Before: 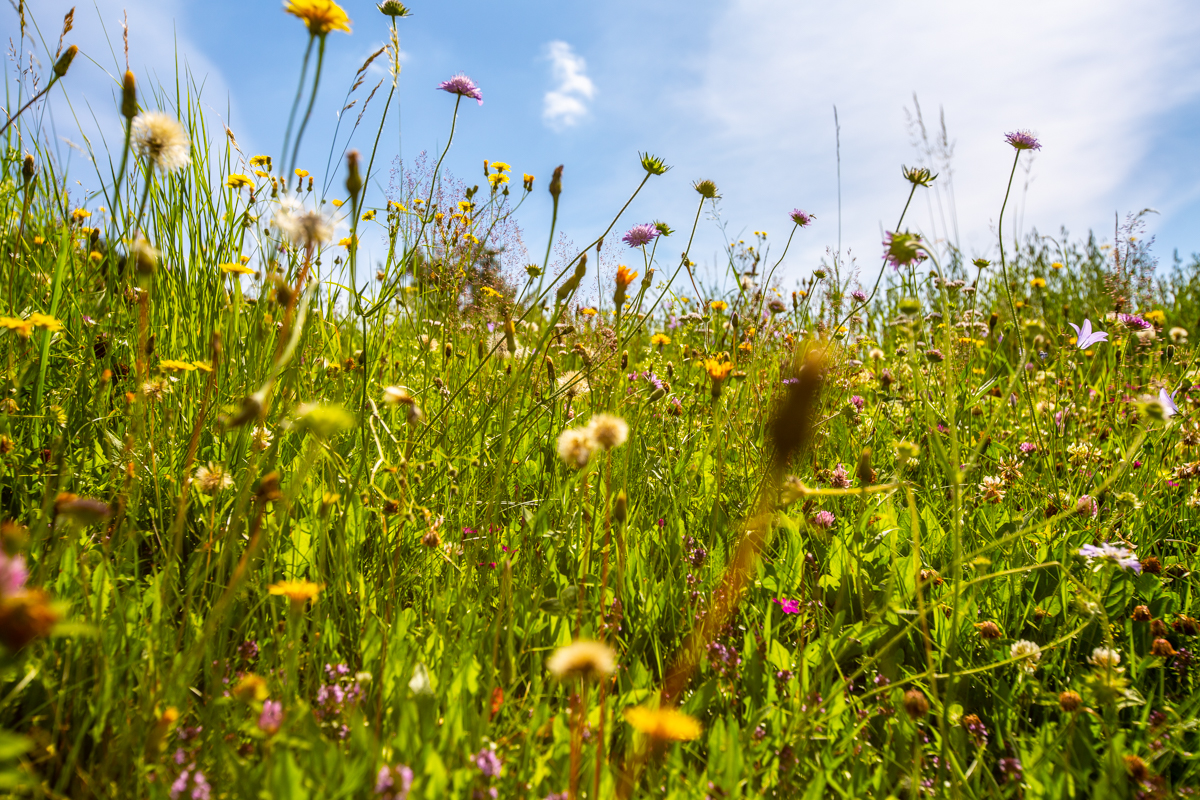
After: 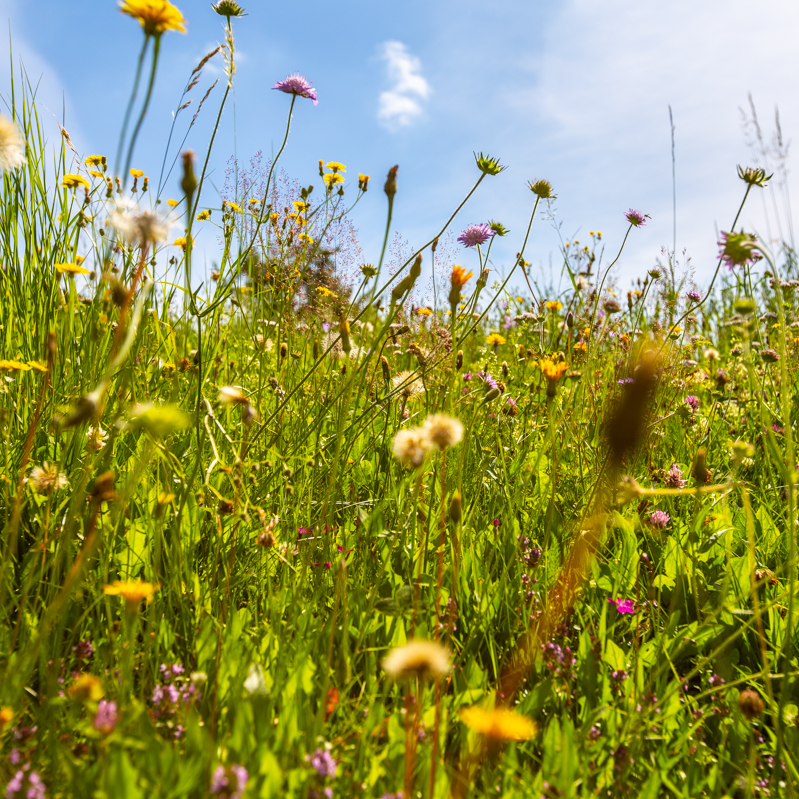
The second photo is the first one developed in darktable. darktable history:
crop and rotate: left 13.782%, right 19.621%
